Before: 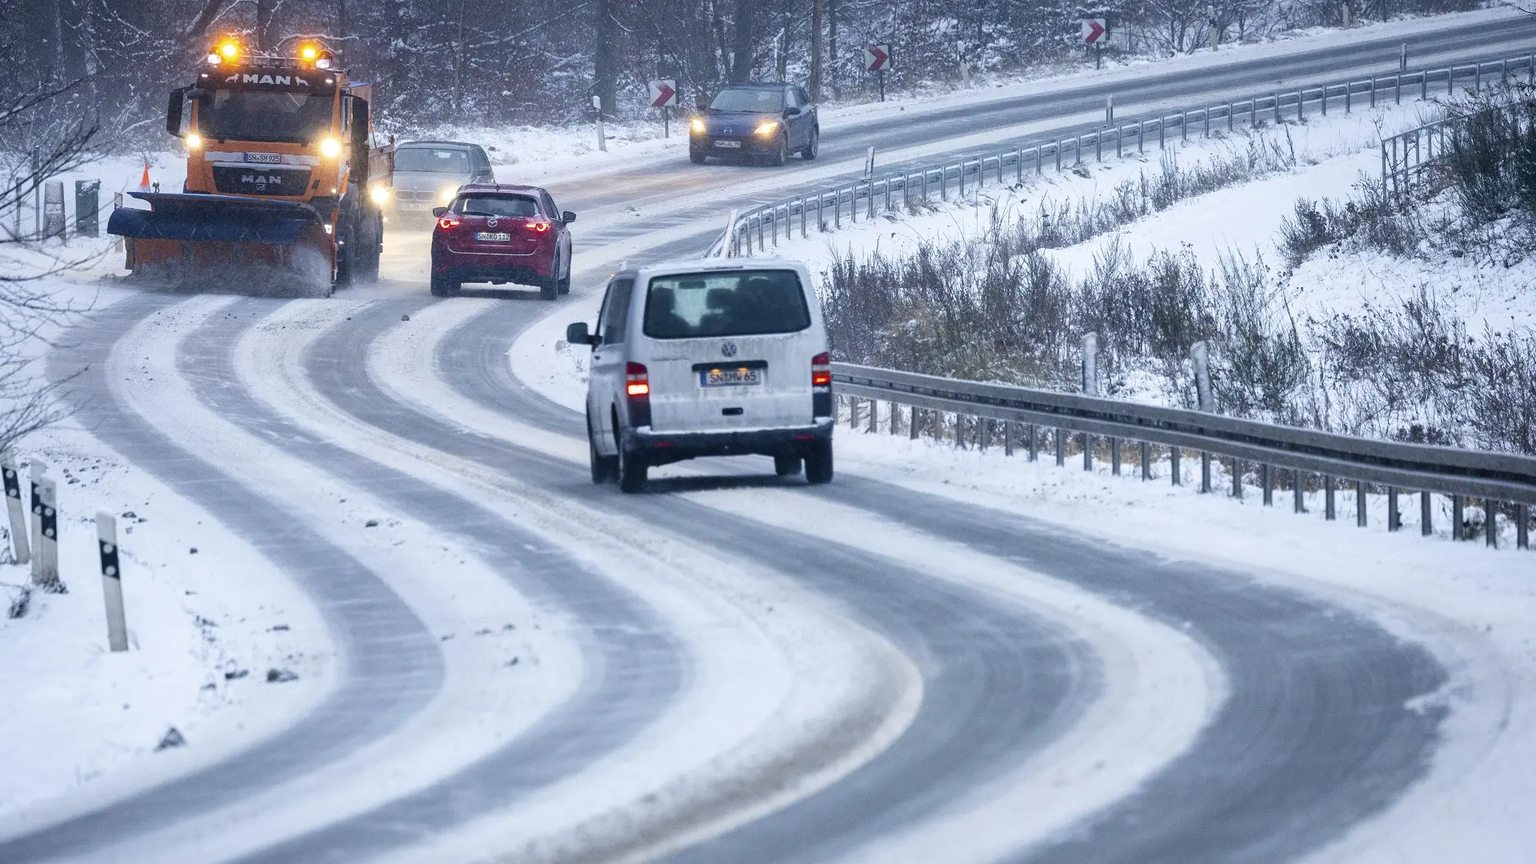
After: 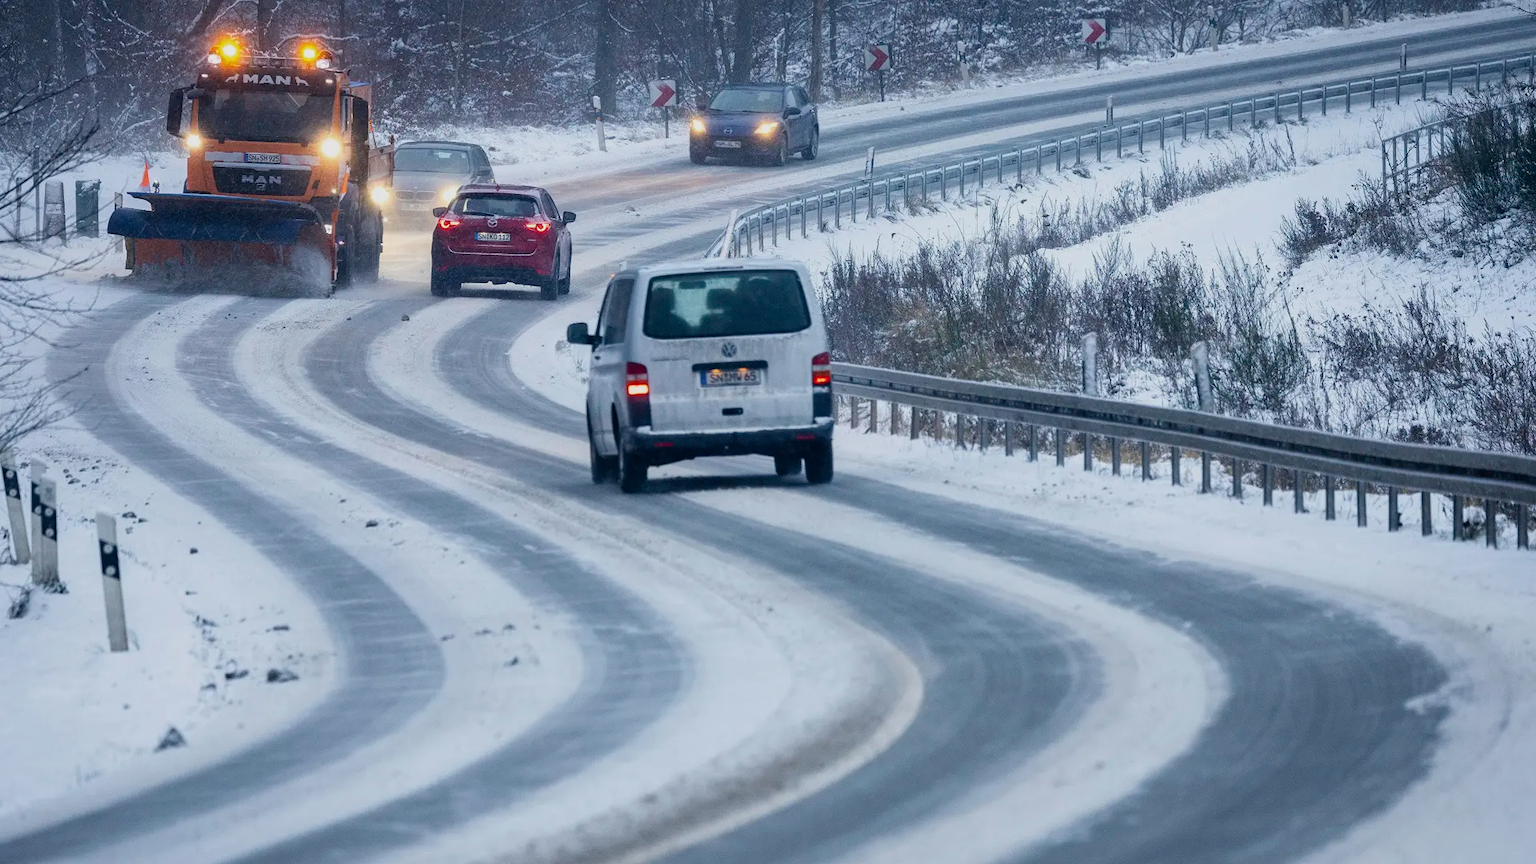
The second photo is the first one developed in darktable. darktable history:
shadows and highlights: radius 337.17, shadows 29.01, soften with gaussian
exposure: exposure -0.36 EV, compensate highlight preservation false
